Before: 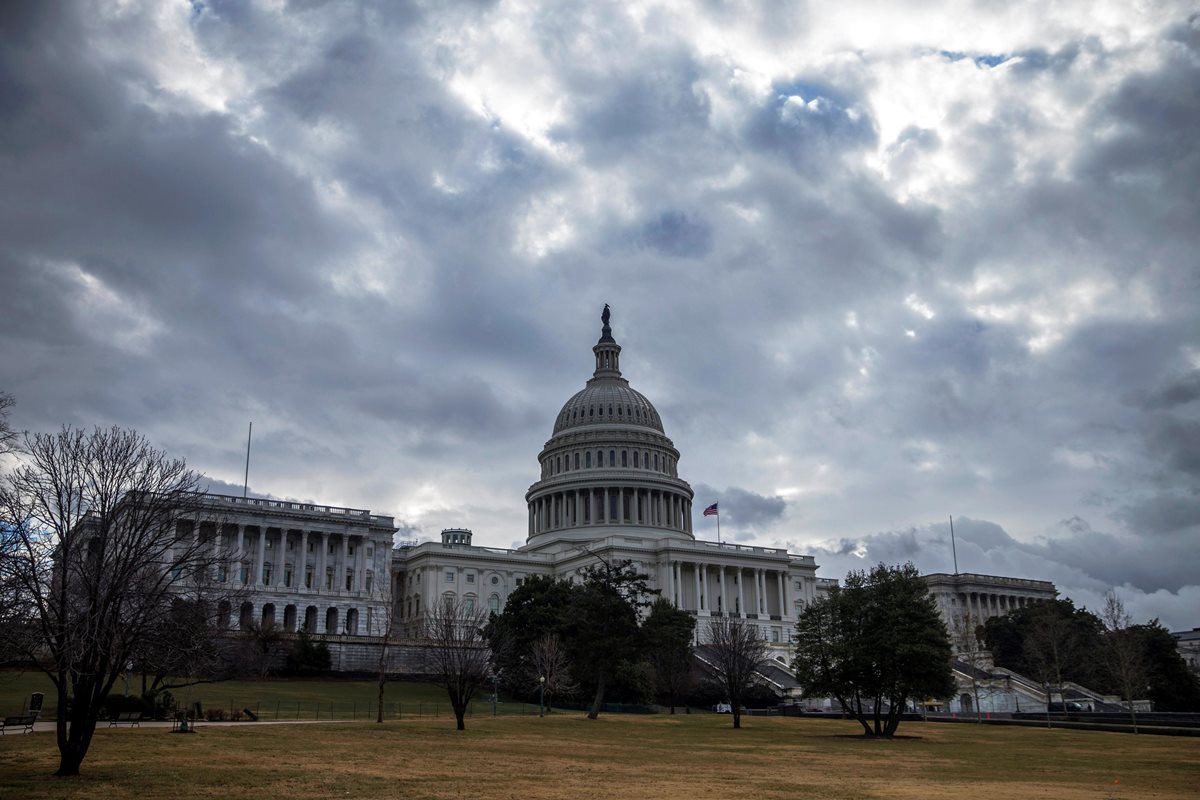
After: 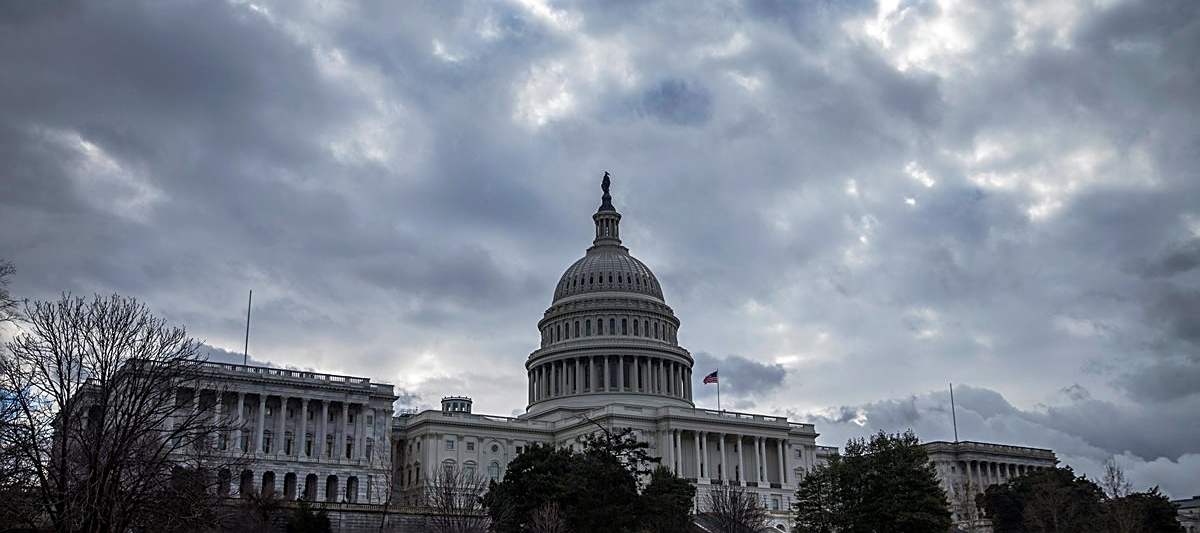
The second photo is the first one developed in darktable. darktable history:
crop: top 16.555%, bottom 16.766%
sharpen: on, module defaults
